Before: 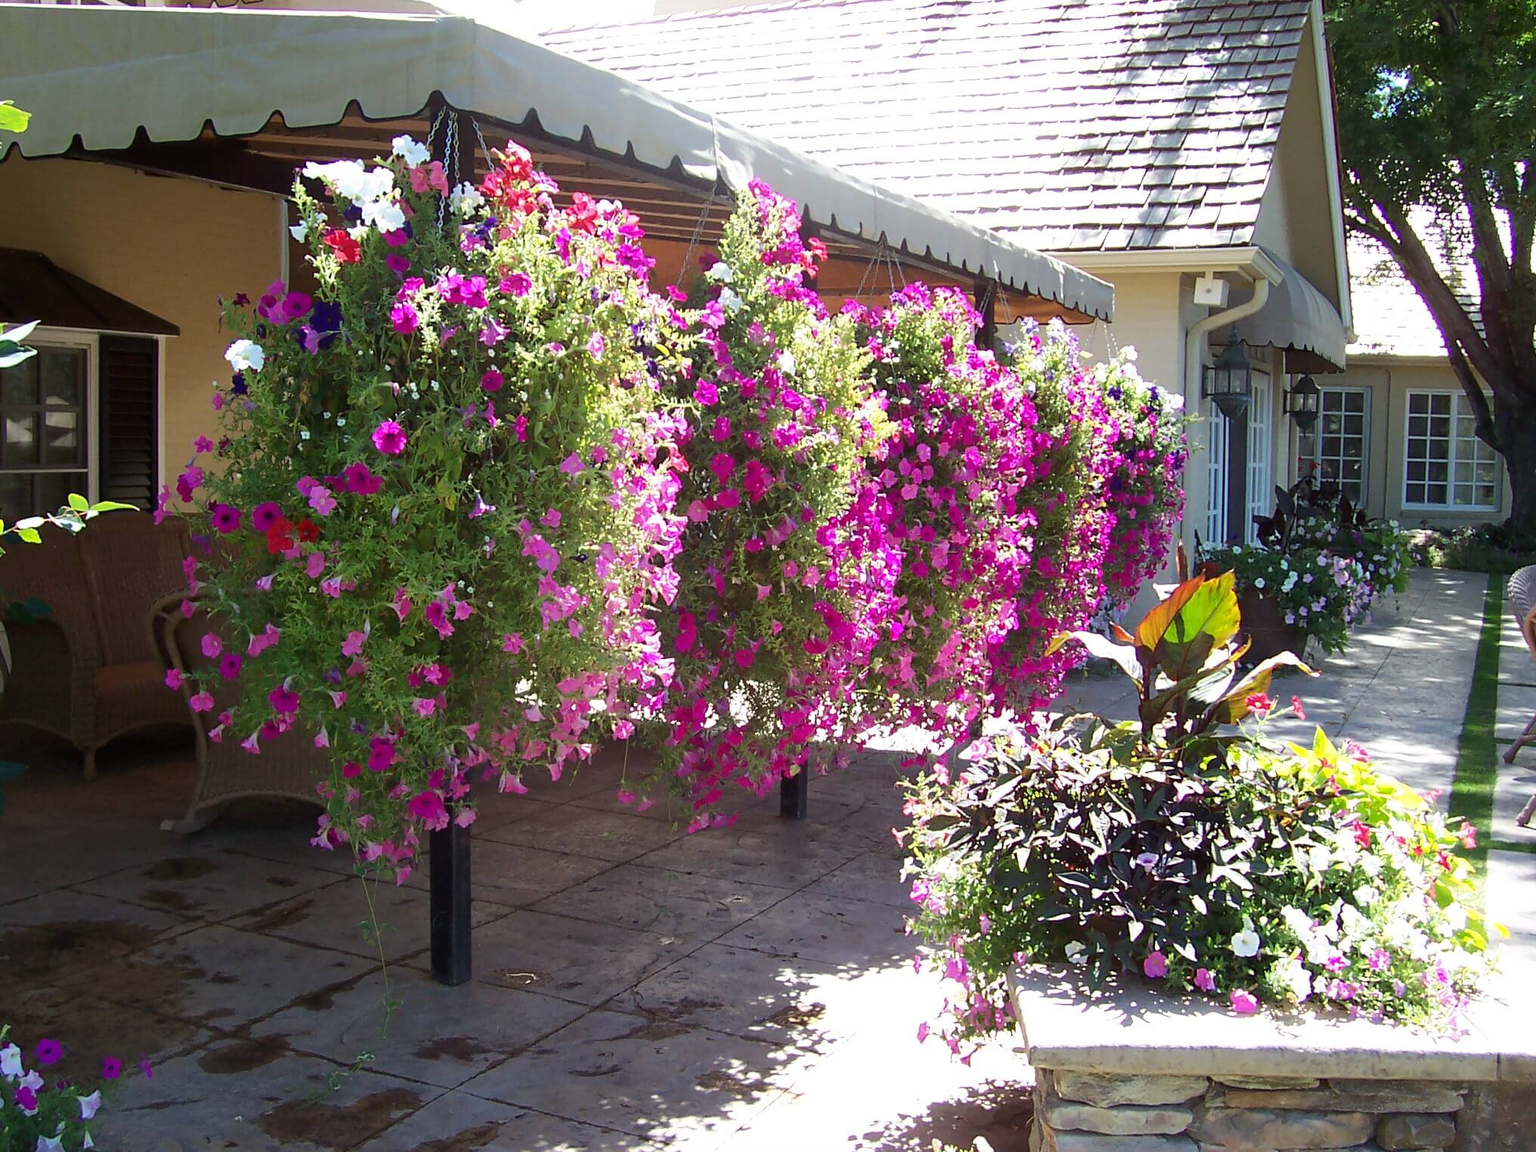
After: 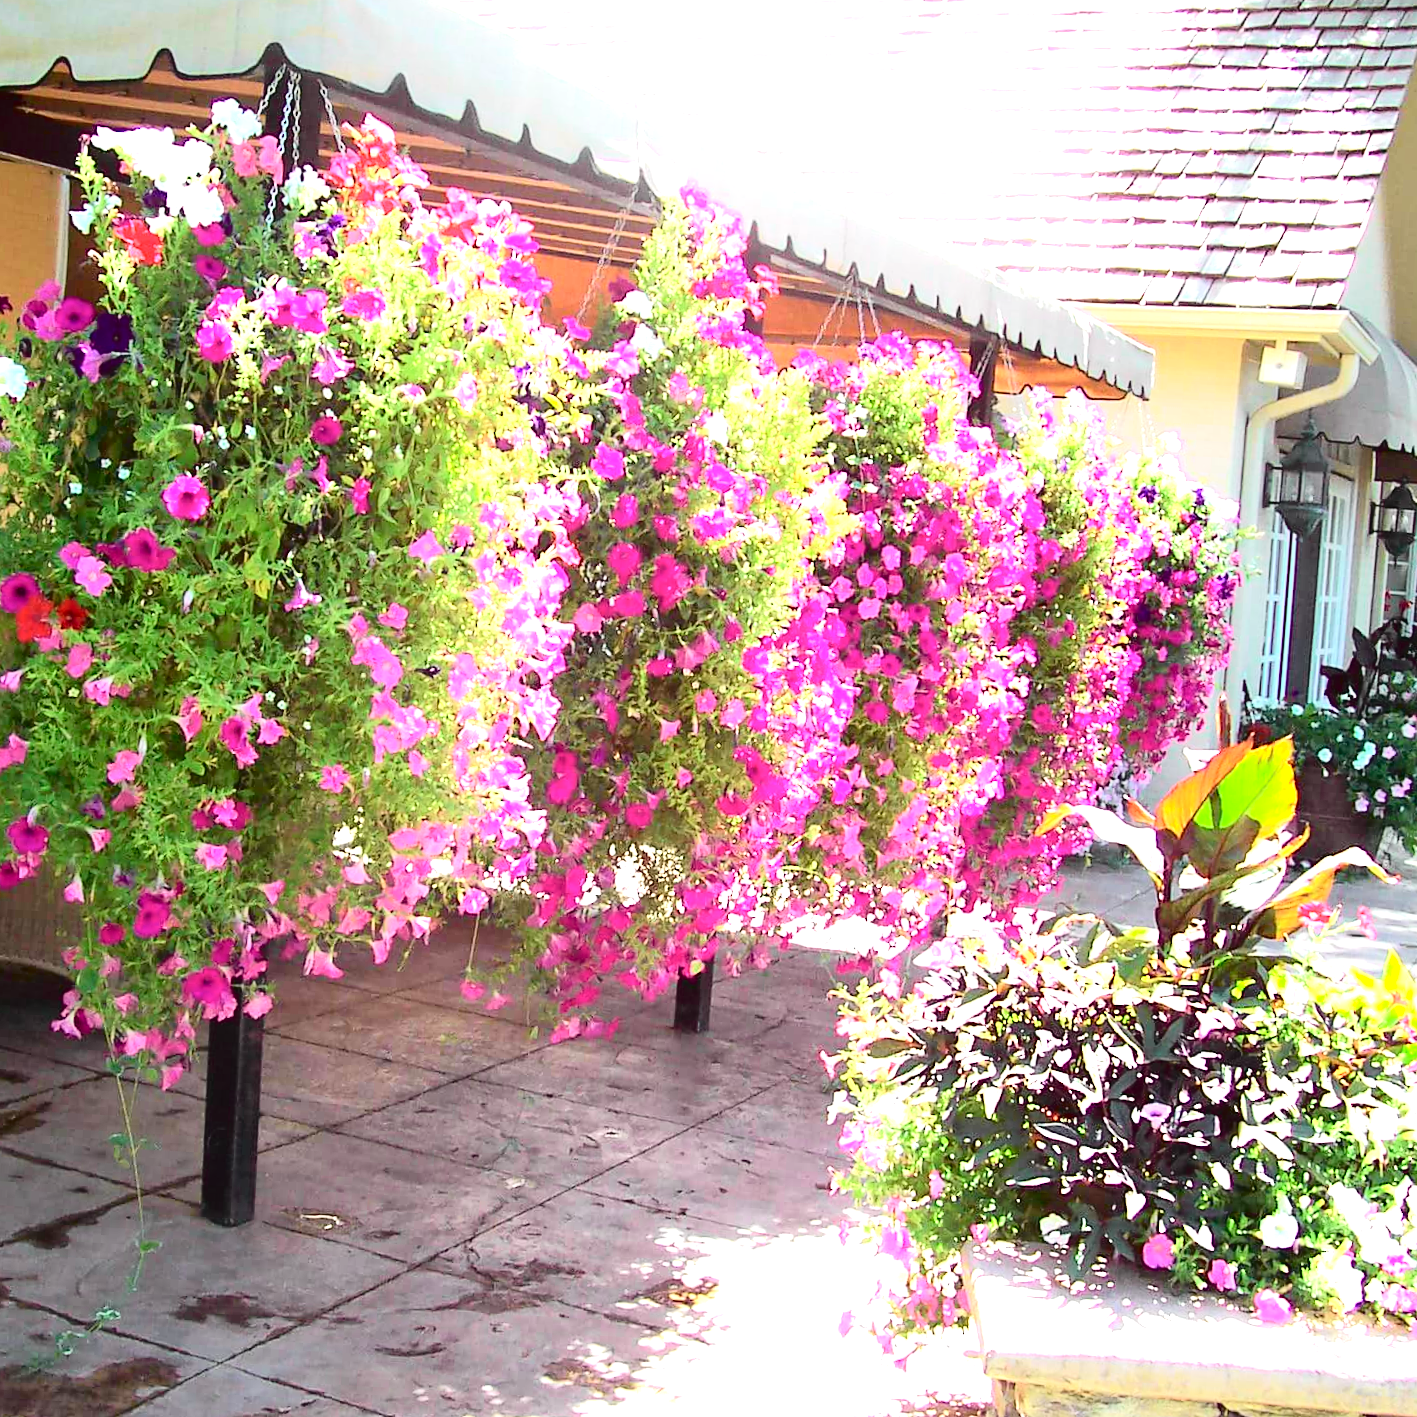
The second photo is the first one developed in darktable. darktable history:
crop and rotate: angle -3.27°, left 14.277%, top 0.028%, right 10.766%, bottom 0.028%
tone curve: curves: ch0 [(0, 0.014) (0.17, 0.099) (0.392, 0.438) (0.725, 0.828) (0.872, 0.918) (1, 0.981)]; ch1 [(0, 0) (0.402, 0.36) (0.489, 0.491) (0.5, 0.503) (0.515, 0.52) (0.545, 0.574) (0.615, 0.662) (0.701, 0.725) (1, 1)]; ch2 [(0, 0) (0.42, 0.458) (0.485, 0.499) (0.503, 0.503) (0.531, 0.542) (0.561, 0.594) (0.644, 0.694) (0.717, 0.753) (1, 0.991)], color space Lab, independent channels
exposure: black level correction 0, exposure 1.3 EV, compensate exposure bias true, compensate highlight preservation false
